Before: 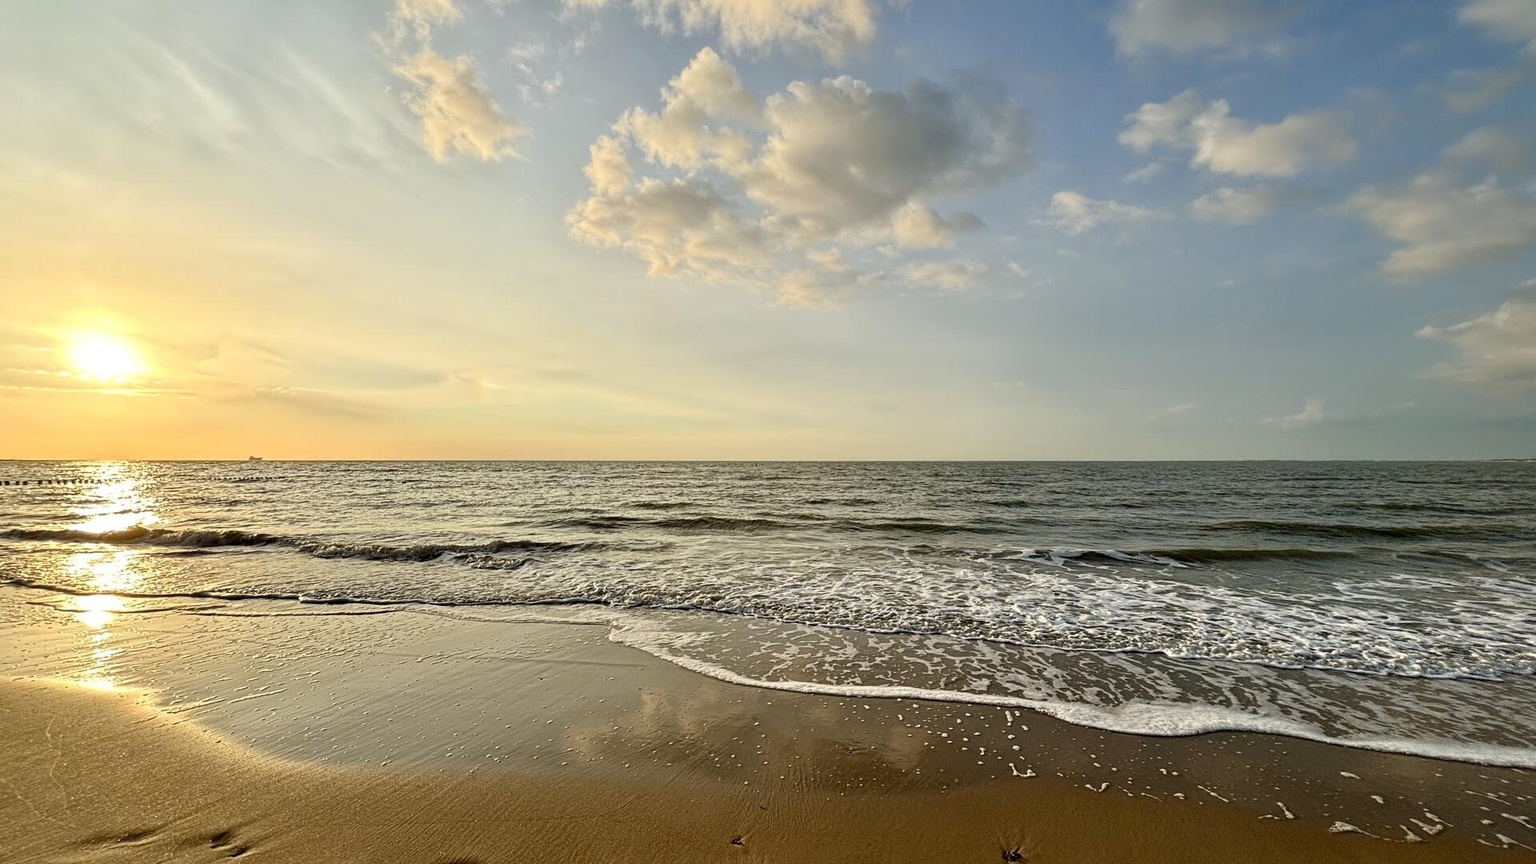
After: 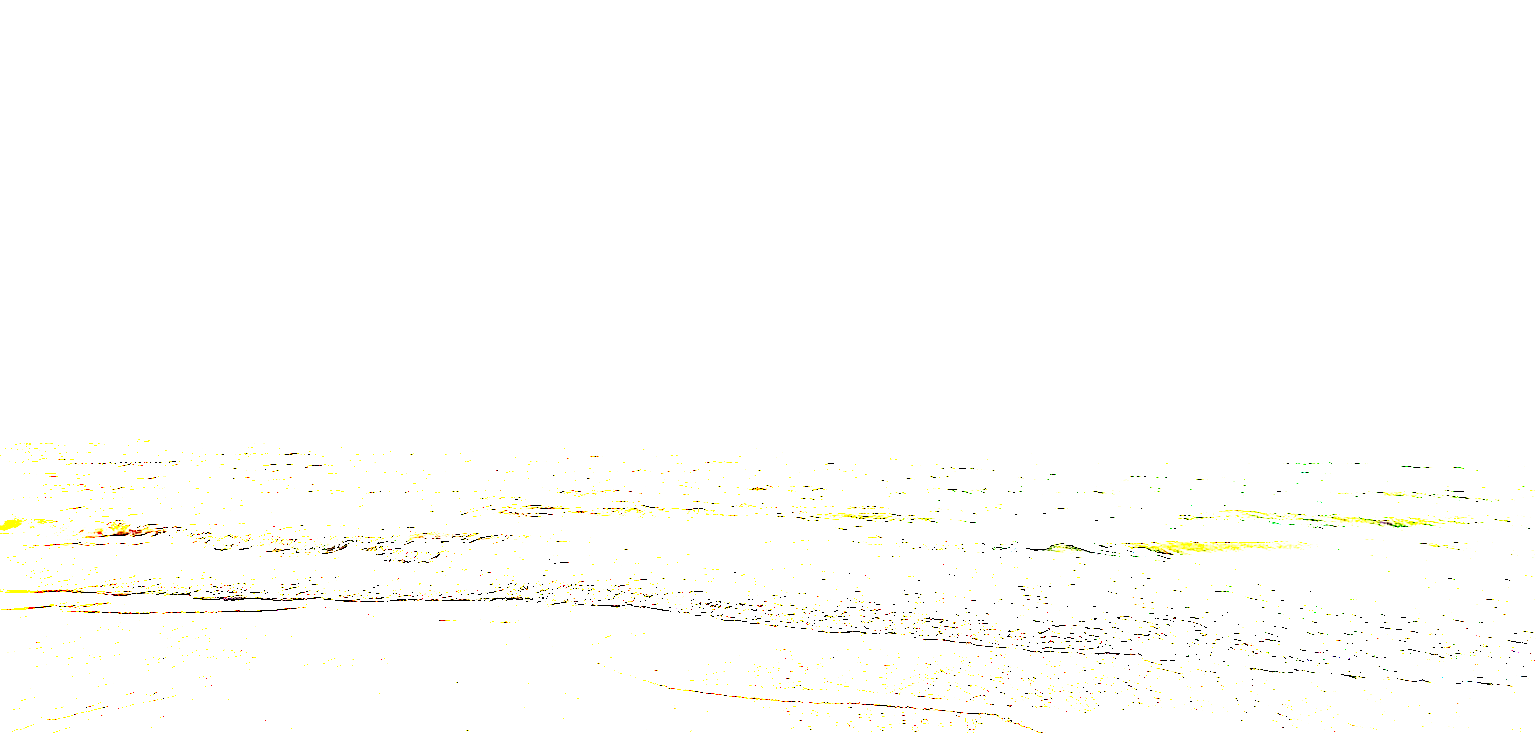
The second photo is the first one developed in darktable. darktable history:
color correction: highlights a* 5.81, highlights b* 4.84
crop: left 8.155%, top 6.611%, bottom 15.385%
exposure: exposure 8 EV, compensate highlight preservation false
